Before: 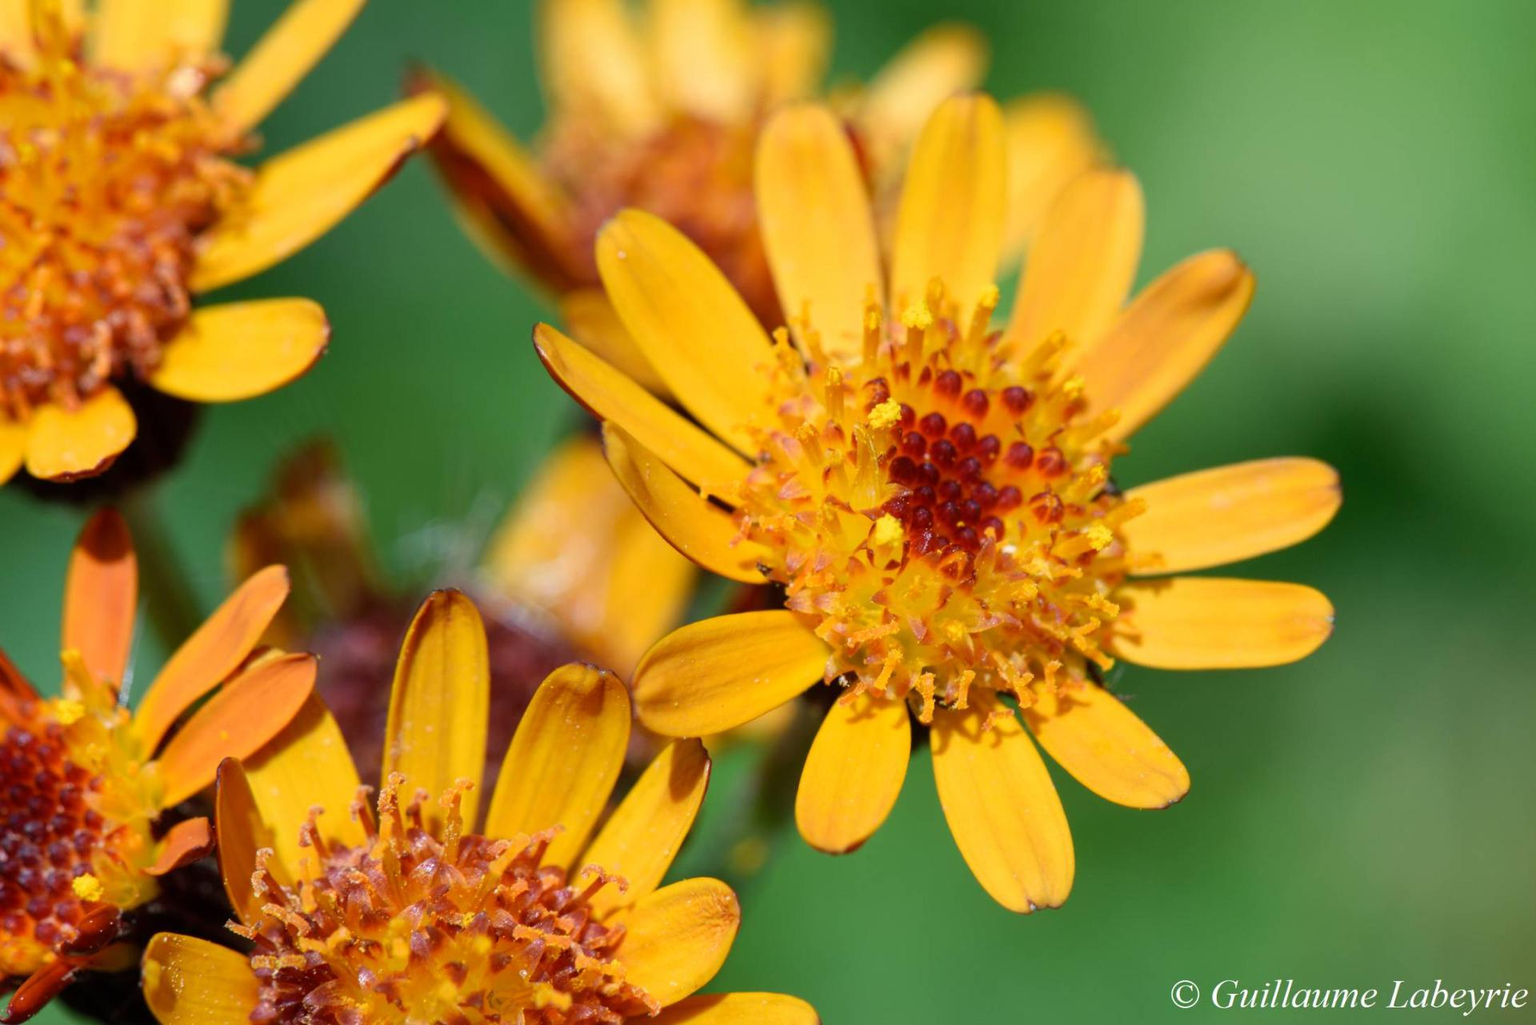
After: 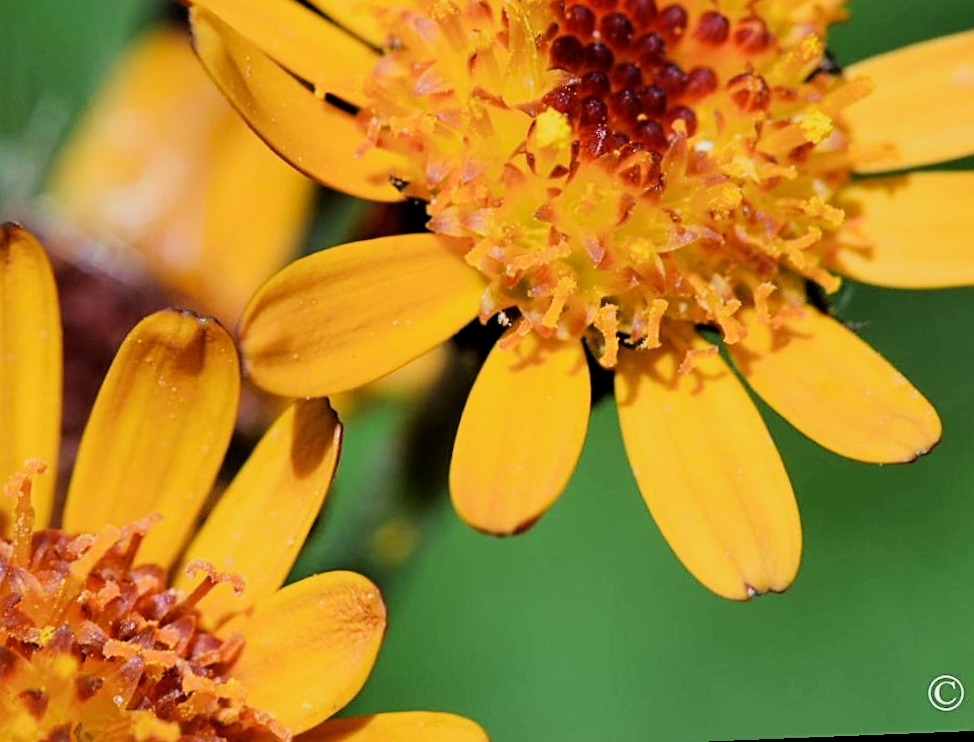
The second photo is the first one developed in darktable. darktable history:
filmic rgb: black relative exposure -5 EV, hardness 2.88, contrast 1.1
tone equalizer: -8 EV -0.417 EV, -7 EV -0.389 EV, -6 EV -0.333 EV, -5 EV -0.222 EV, -3 EV 0.222 EV, -2 EV 0.333 EV, -1 EV 0.389 EV, +0 EV 0.417 EV, edges refinement/feathering 500, mask exposure compensation -1.57 EV, preserve details no
crop: left 29.672%, top 41.786%, right 20.851%, bottom 3.487%
sharpen: on, module defaults
rotate and perspective: rotation -2.29°, automatic cropping off
